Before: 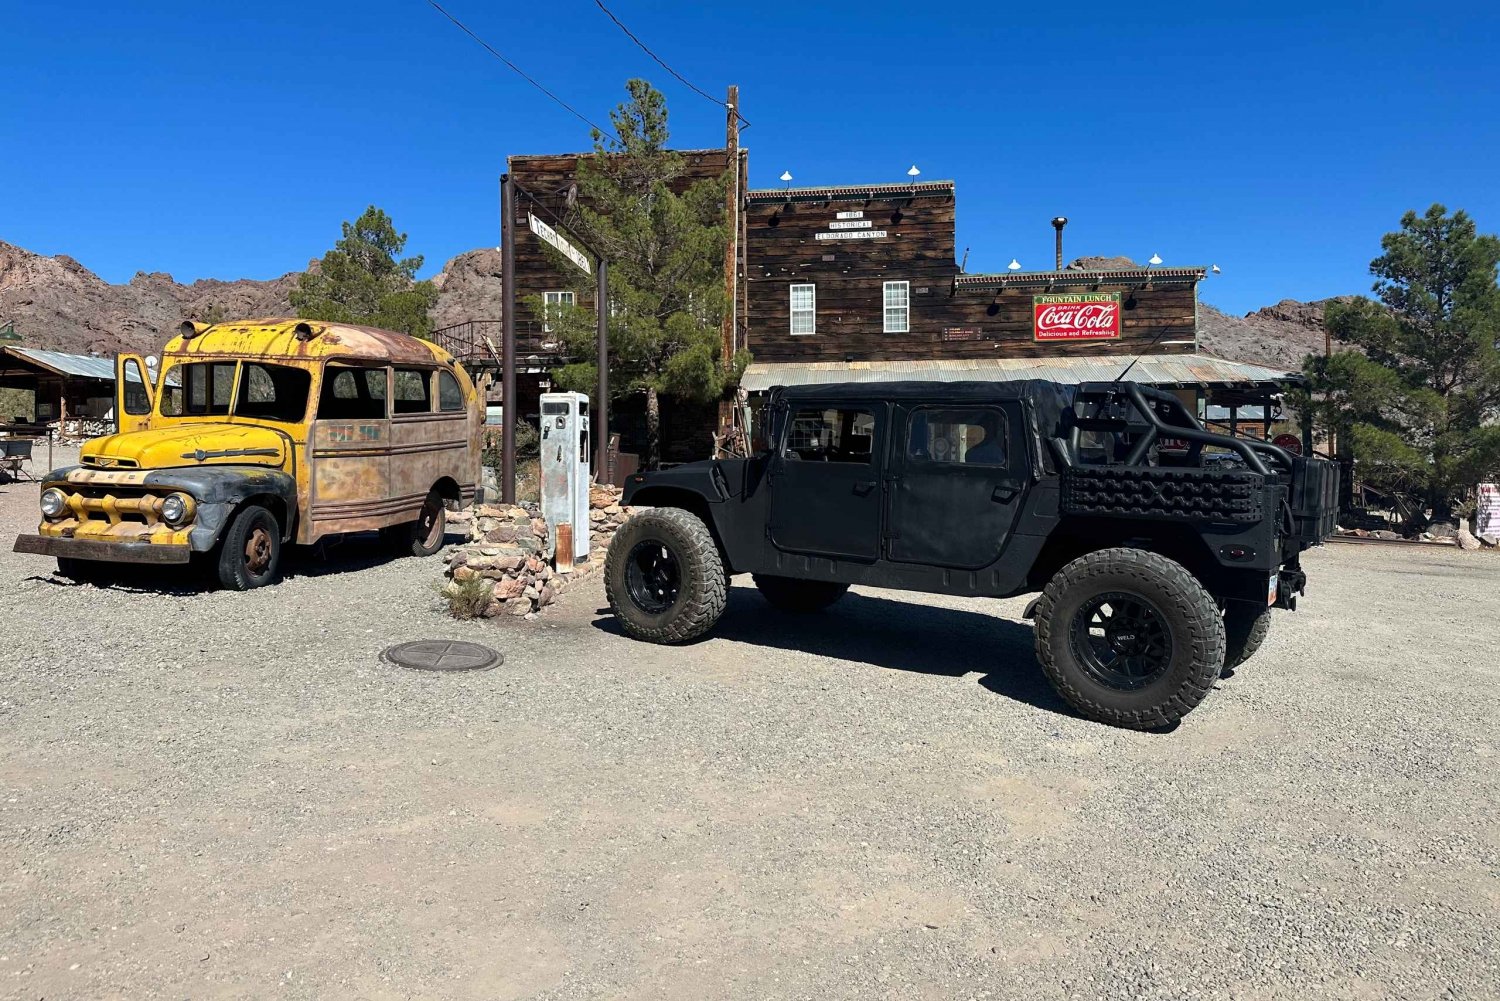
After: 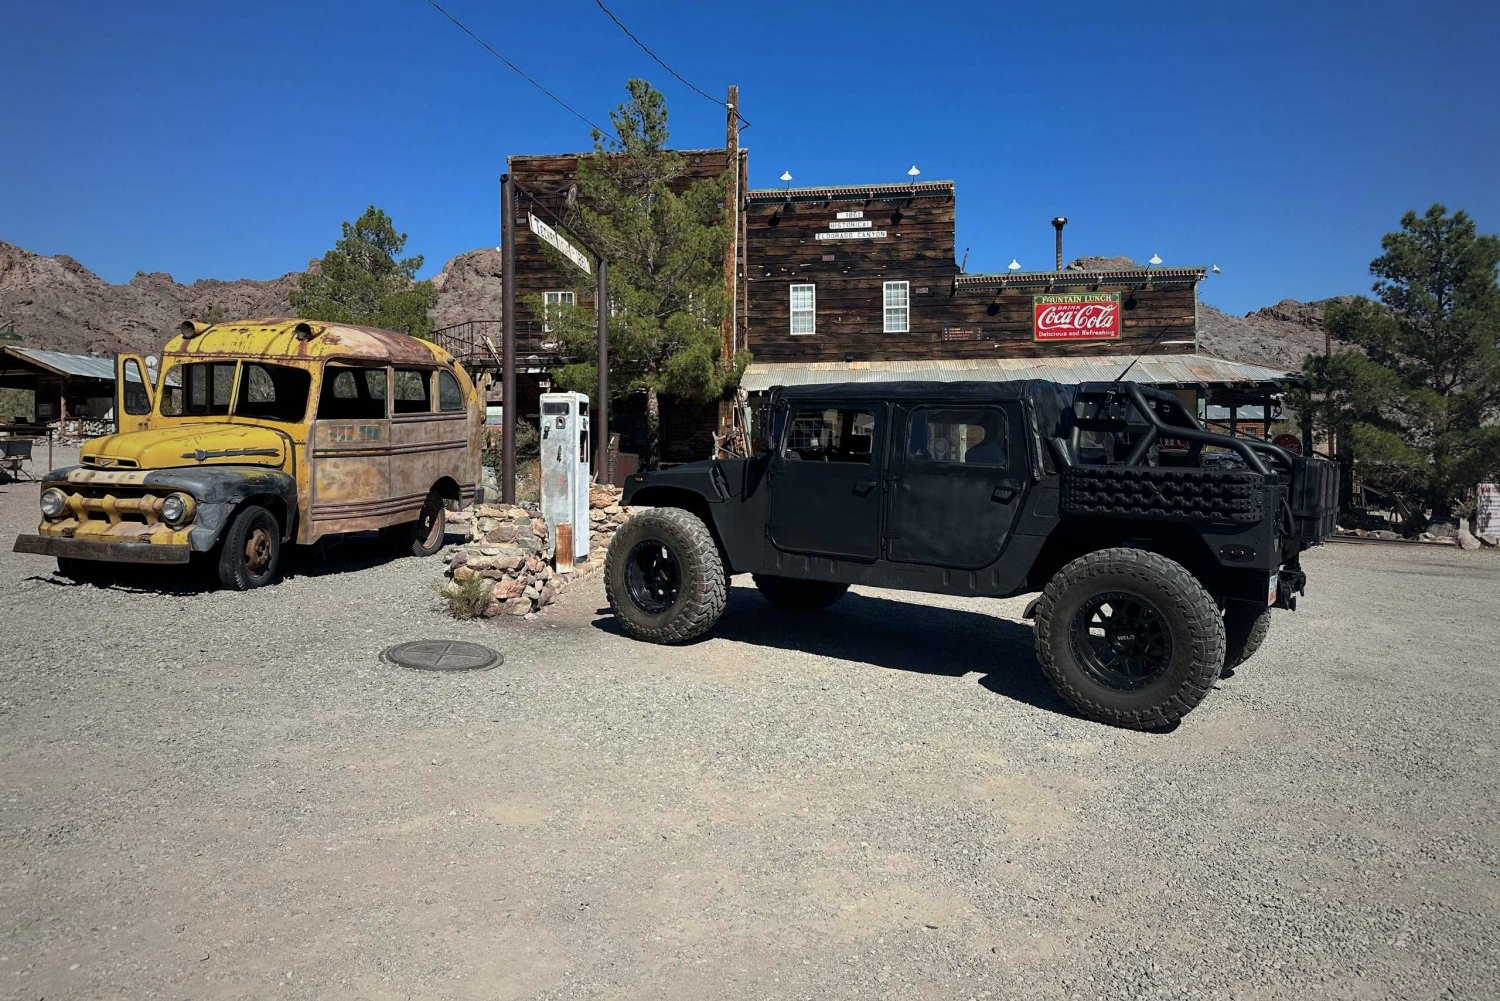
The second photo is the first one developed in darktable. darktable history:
vignetting: fall-off start 19.2%, fall-off radius 137.64%, brightness -0.434, saturation -0.192, width/height ratio 0.622, shape 0.582, unbound false
